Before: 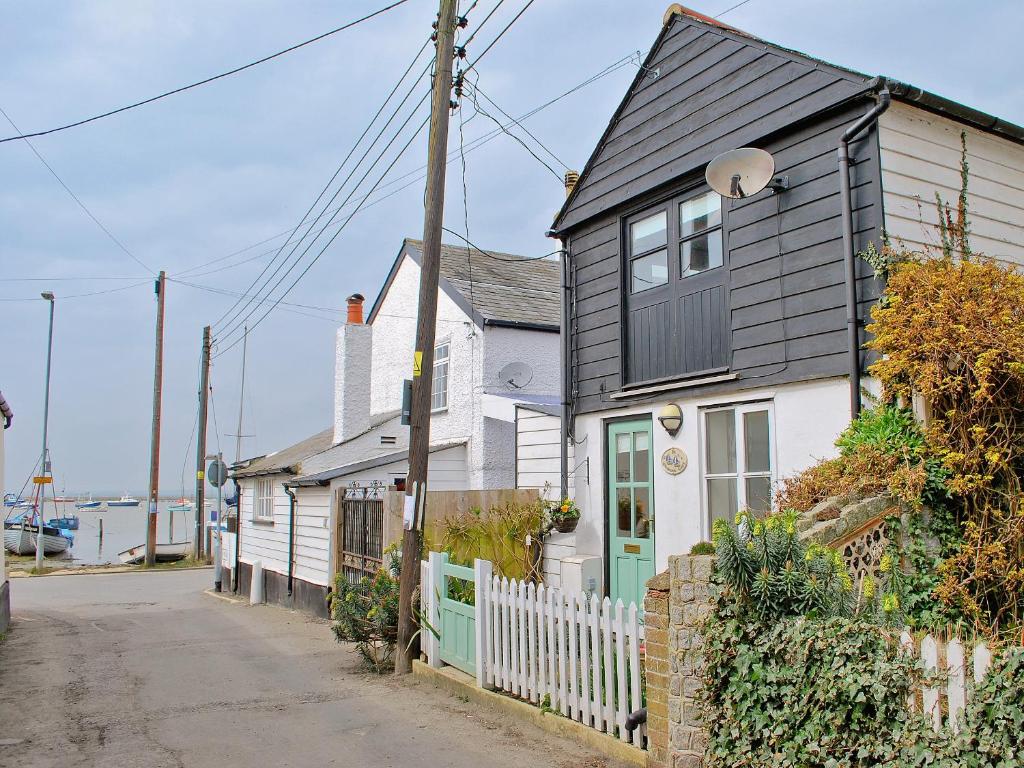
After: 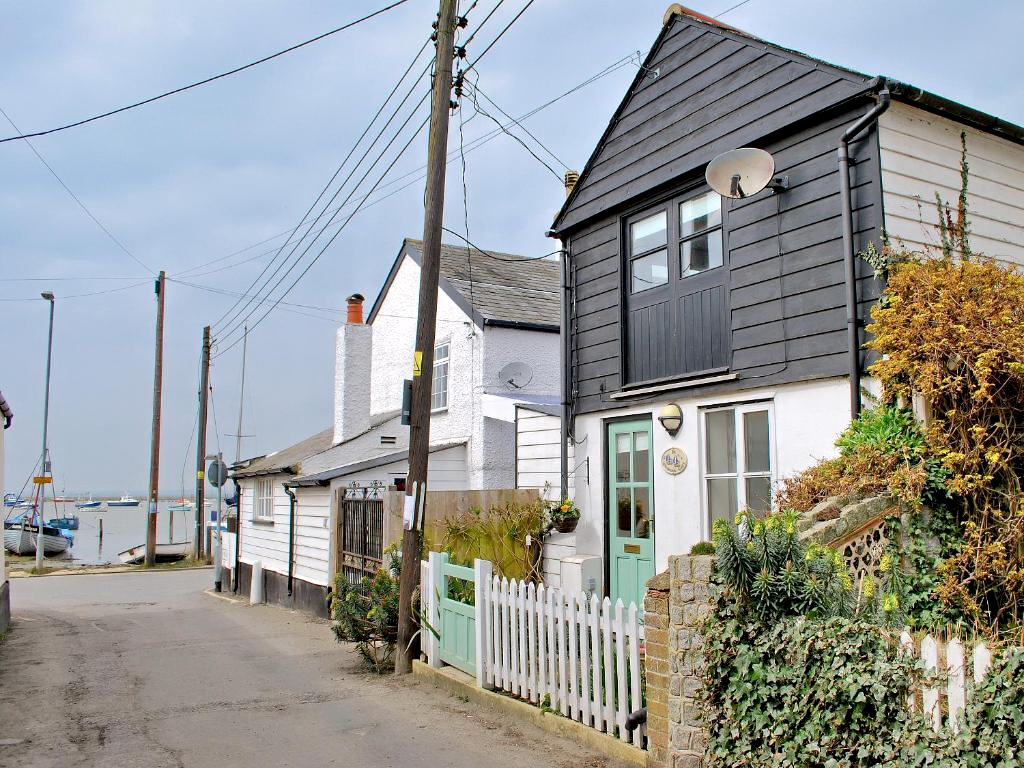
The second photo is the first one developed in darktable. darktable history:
tone equalizer: edges refinement/feathering 500, mask exposure compensation -1.57 EV, preserve details no
contrast equalizer: octaves 7, y [[0.783, 0.666, 0.575, 0.77, 0.556, 0.501], [0.5 ×6], [0.5 ×6], [0, 0.02, 0.272, 0.399, 0.062, 0], [0 ×6]], mix 0.339
